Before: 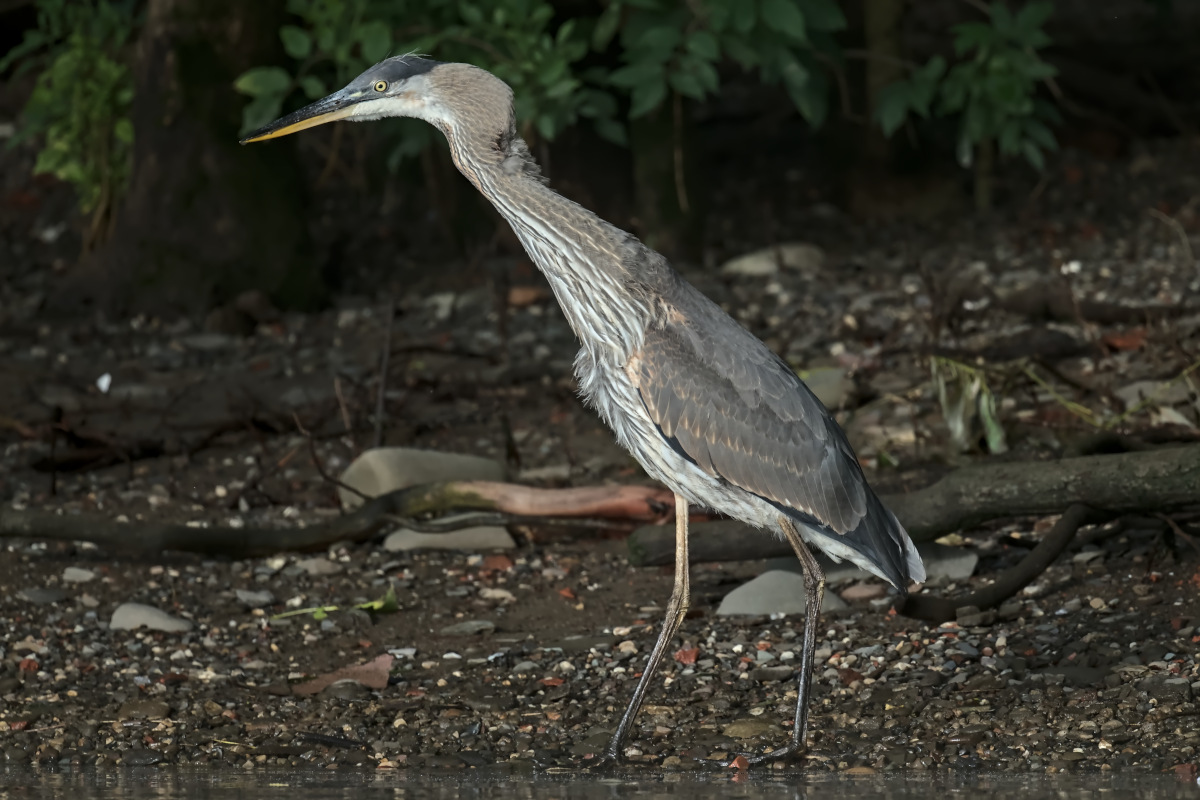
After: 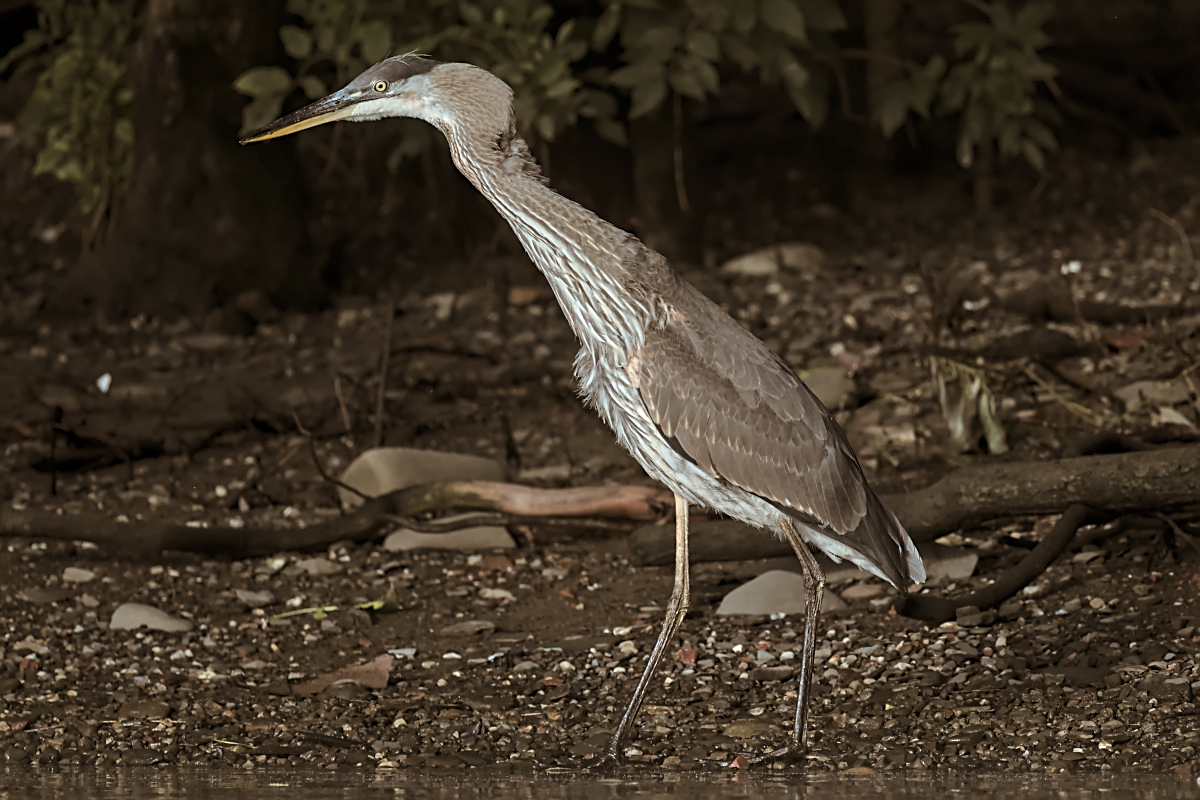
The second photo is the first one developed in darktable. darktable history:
sharpen: on, module defaults
exposure: compensate highlight preservation false
split-toning: shadows › hue 32.4°, shadows › saturation 0.51, highlights › hue 180°, highlights › saturation 0, balance -60.17, compress 55.19%
